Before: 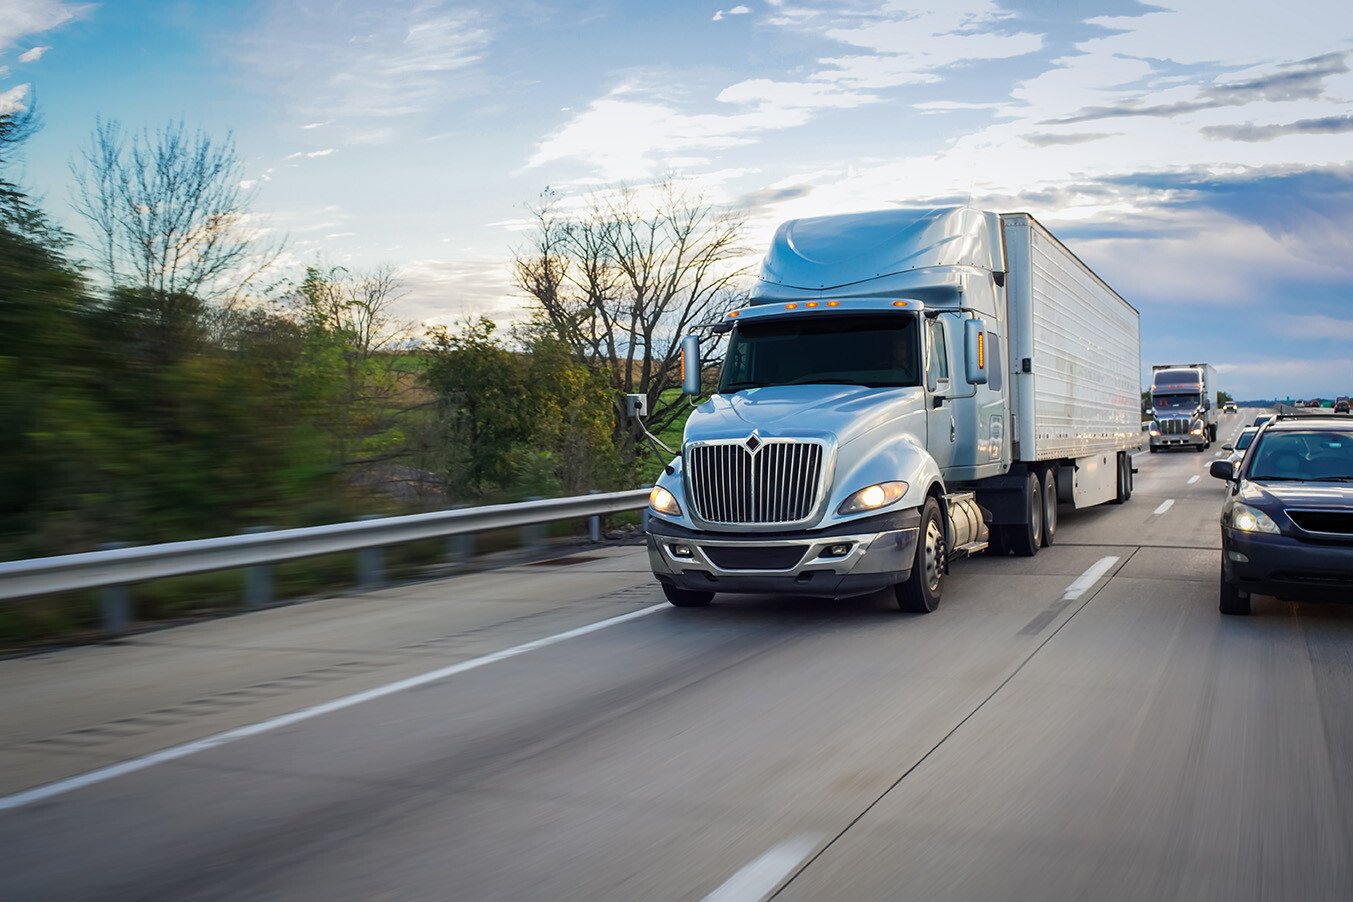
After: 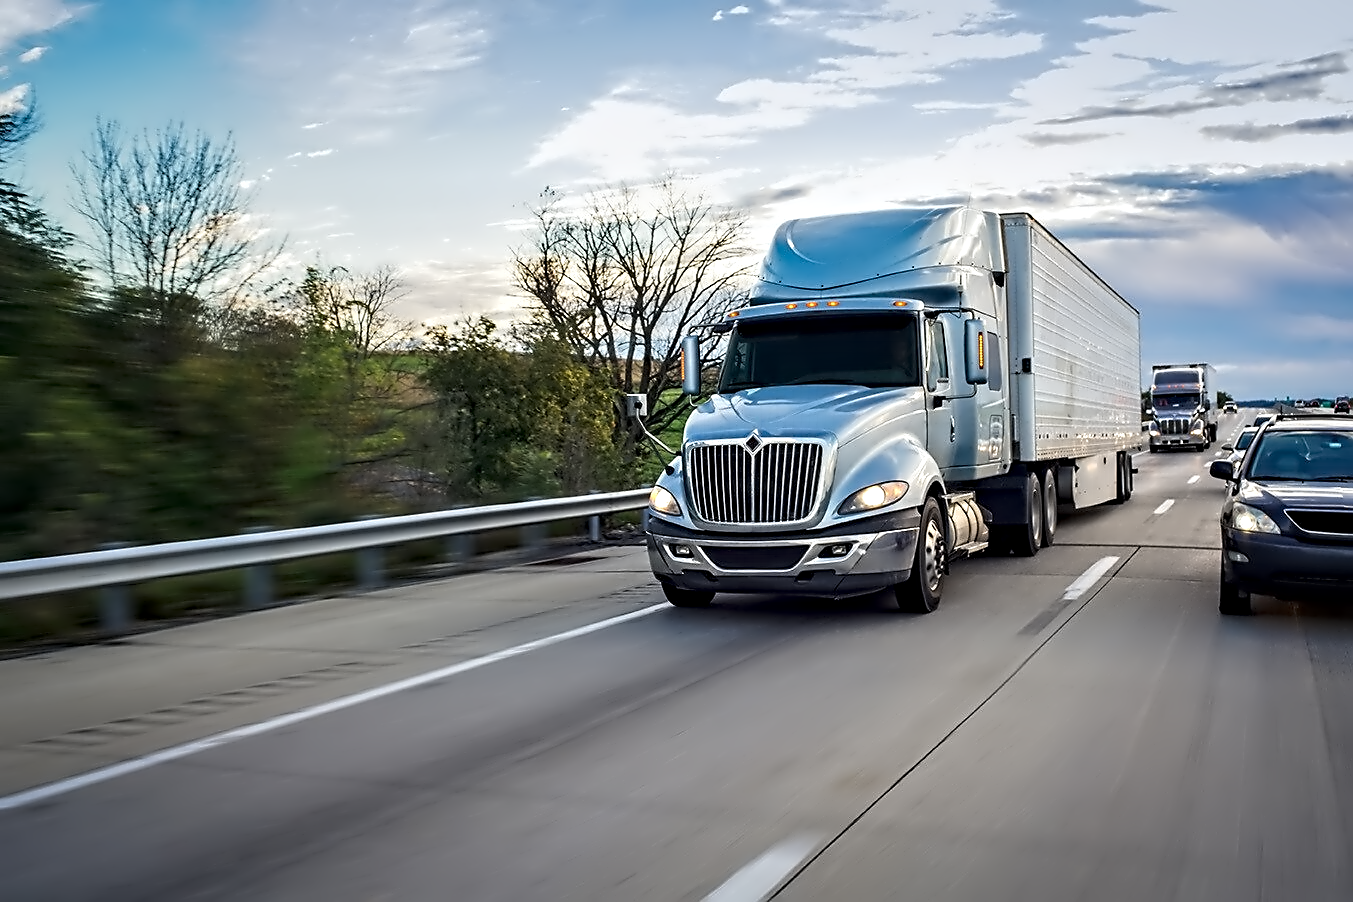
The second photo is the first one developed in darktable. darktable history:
exposure: compensate highlight preservation false
sharpen: amount 0.2
contrast equalizer: octaves 7, y [[0.5, 0.542, 0.583, 0.625, 0.667, 0.708], [0.5 ×6], [0.5 ×6], [0, 0.033, 0.067, 0.1, 0.133, 0.167], [0, 0.05, 0.1, 0.15, 0.2, 0.25]]
